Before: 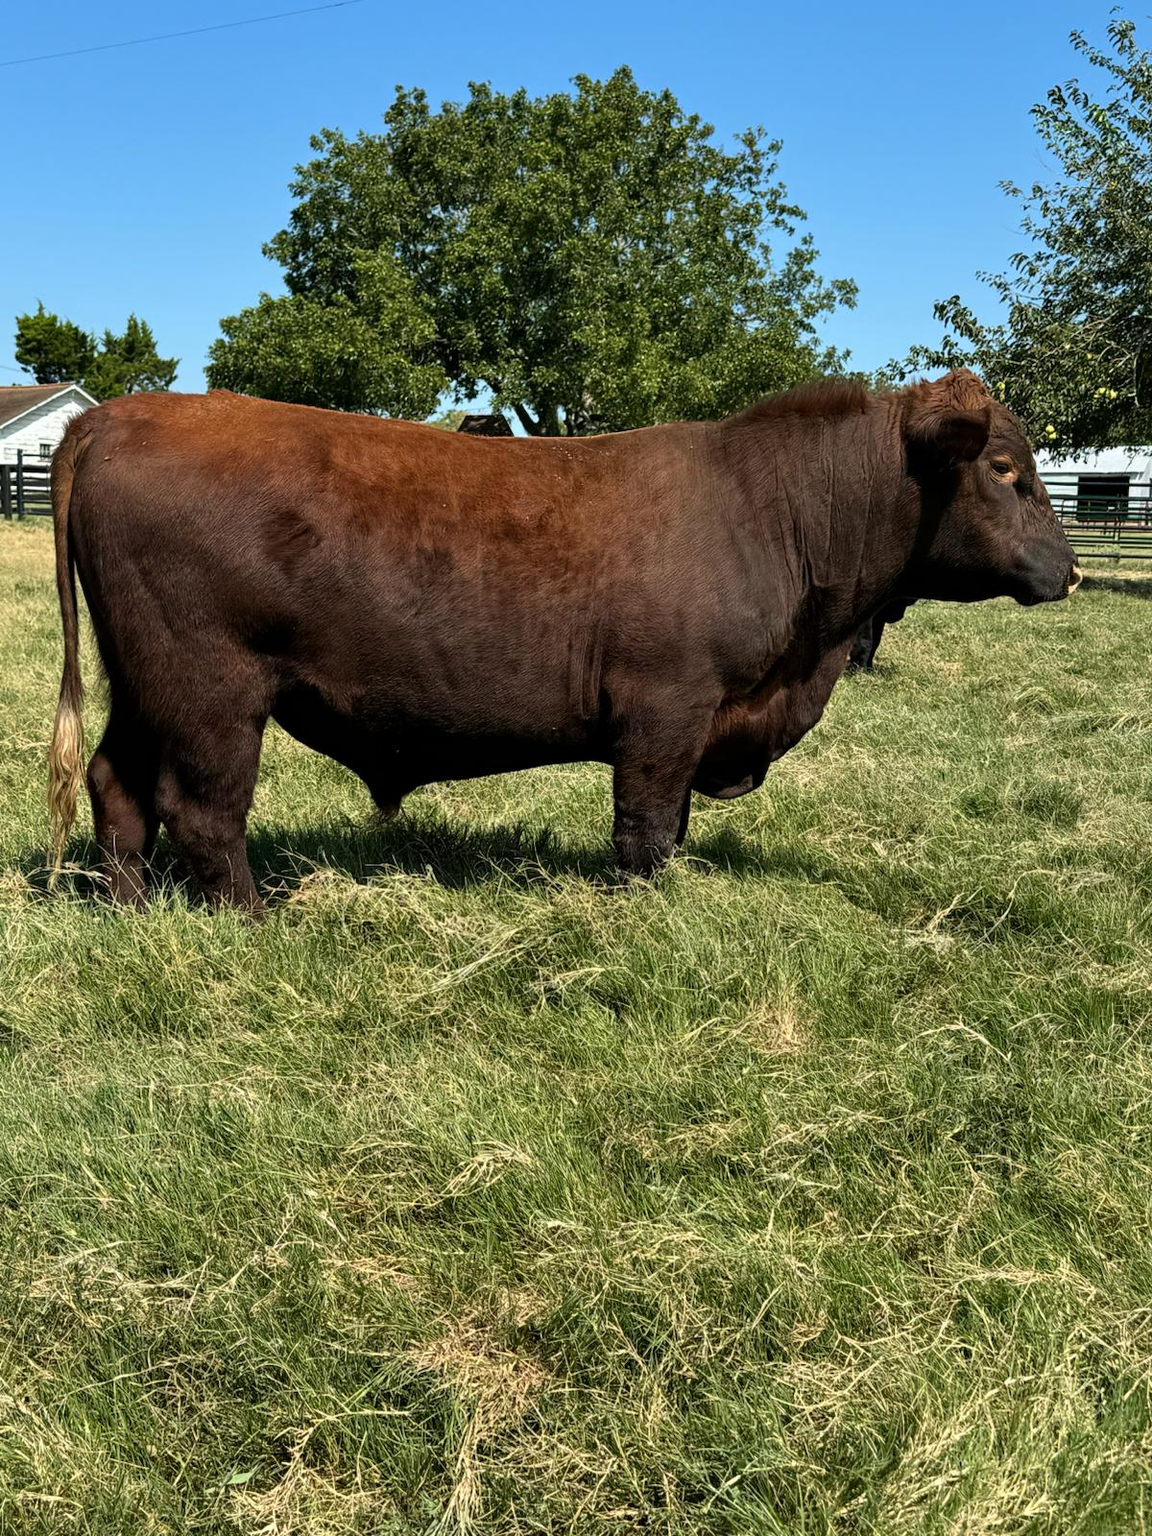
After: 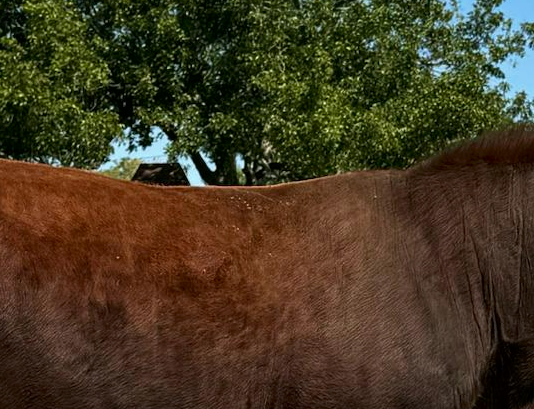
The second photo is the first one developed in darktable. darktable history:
crop: left 28.768%, top 16.825%, right 26.684%, bottom 57.595%
contrast brightness saturation: brightness -0.087
